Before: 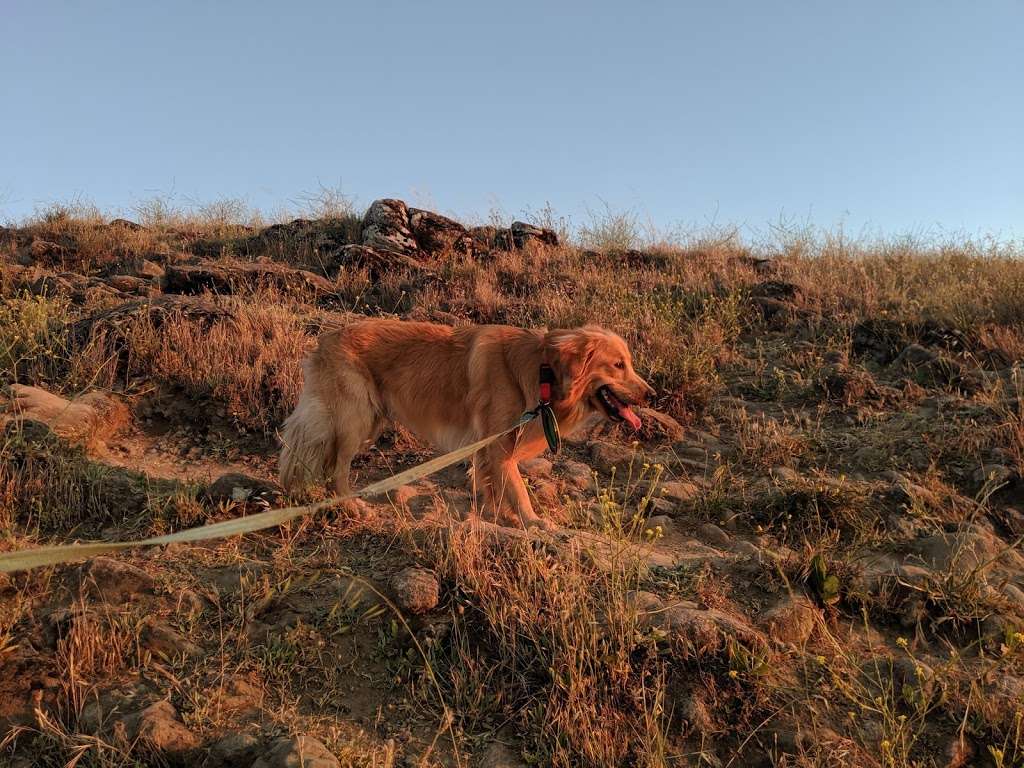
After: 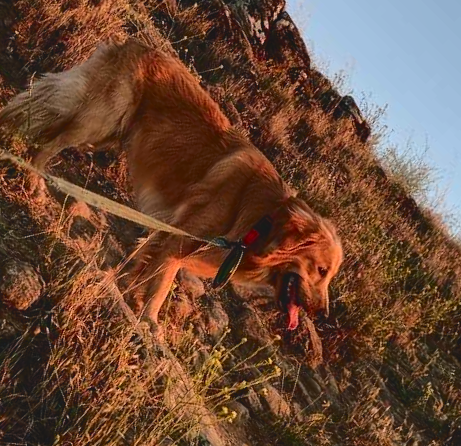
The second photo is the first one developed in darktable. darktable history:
color balance rgb: perceptual saturation grading › global saturation 0.464%, global vibrance 20%
crop and rotate: angle -45.18°, top 16.527%, right 0.871%, bottom 11.618%
tone curve: curves: ch0 [(0, 0.072) (0.249, 0.176) (0.518, 0.489) (0.832, 0.854) (1, 0.948)], color space Lab, independent channels, preserve colors none
shadows and highlights: shadows 37.19, highlights -28, soften with gaussian
exposure: compensate exposure bias true, compensate highlight preservation false
